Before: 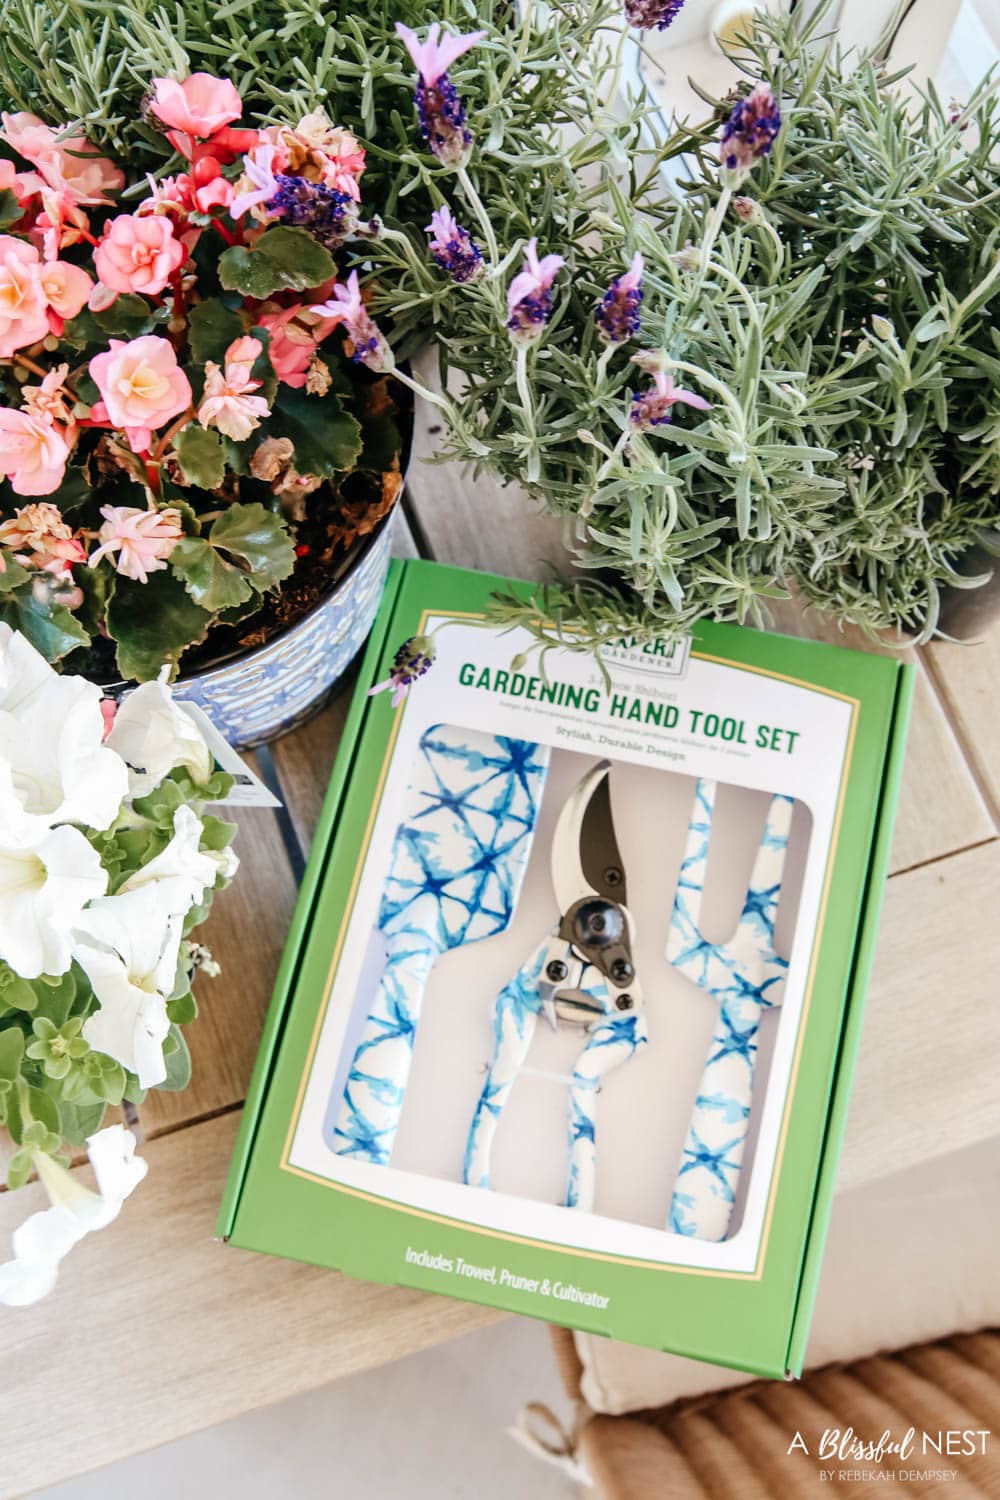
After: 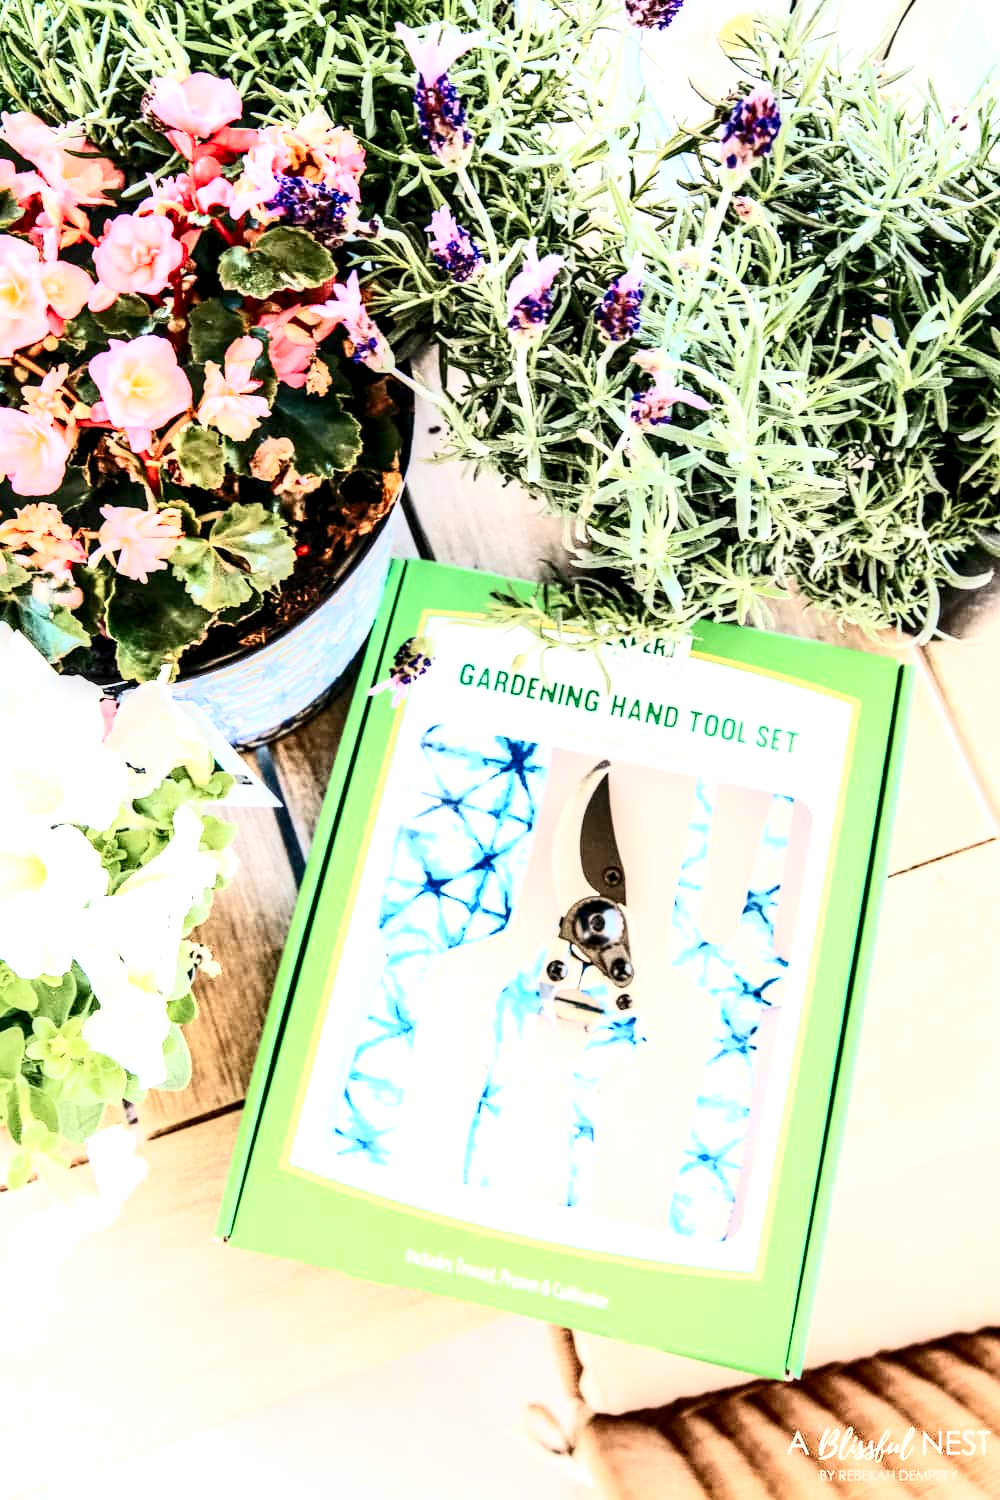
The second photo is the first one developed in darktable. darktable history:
local contrast: highlights 20%, shadows 70%, detail 170%
exposure: exposure 0.766 EV, compensate highlight preservation false
contrast brightness saturation: contrast 0.62, brightness 0.34, saturation 0.14
